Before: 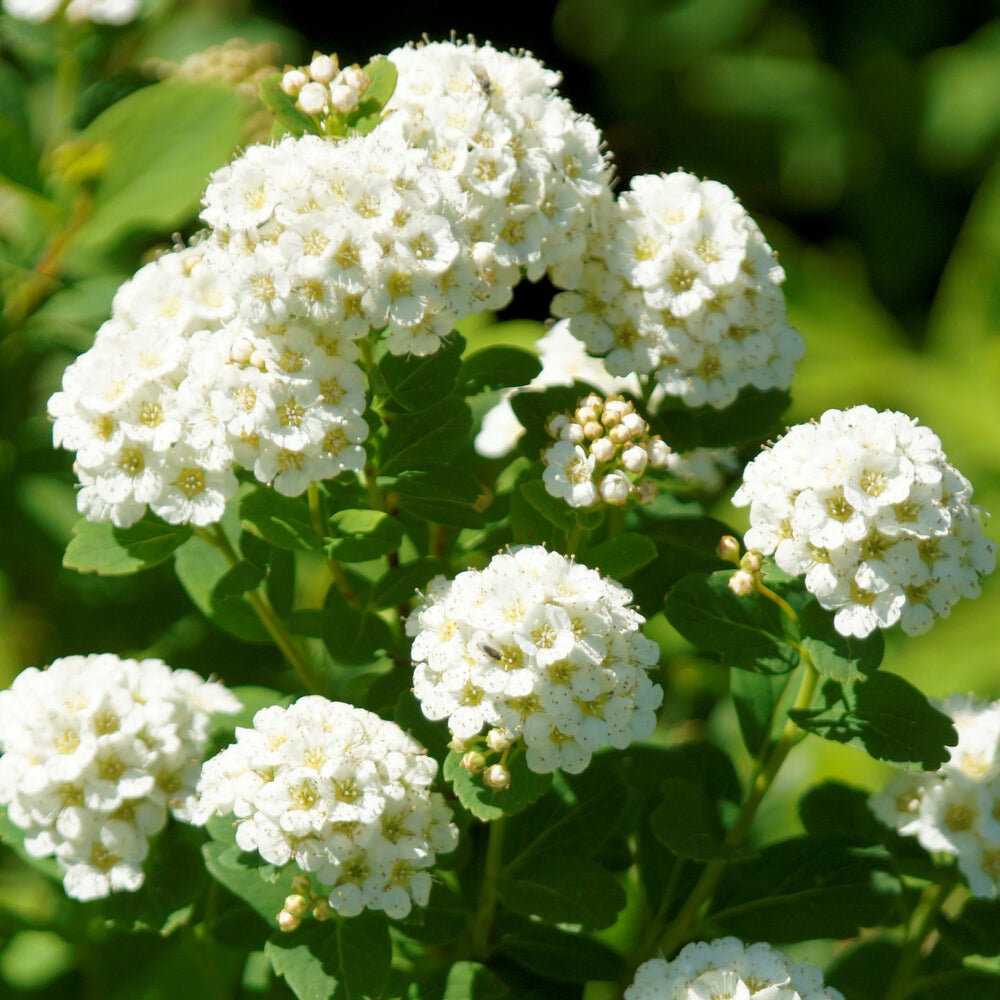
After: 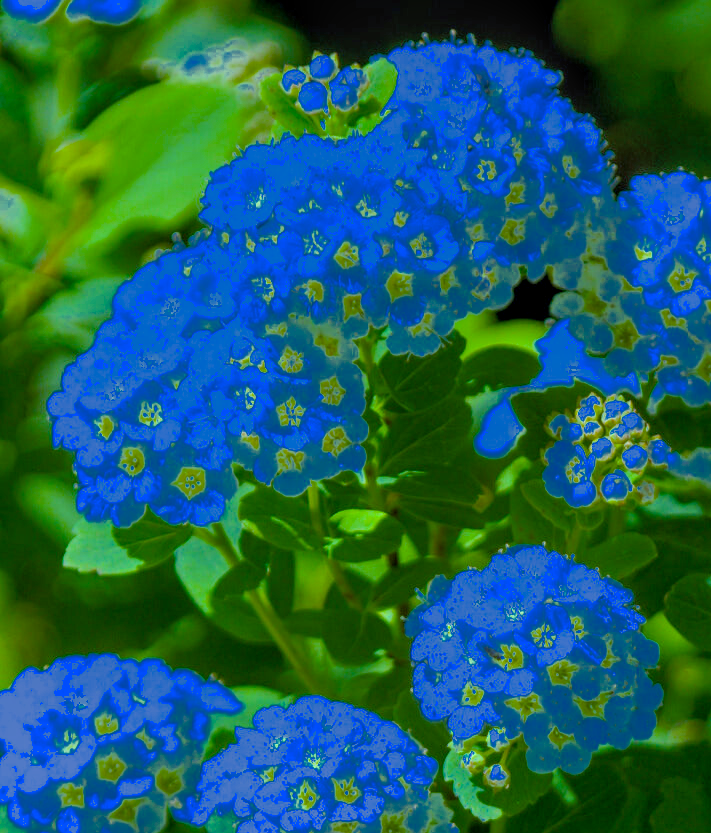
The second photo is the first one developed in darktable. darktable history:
color zones: curves: ch0 [(0, 0.497) (0.143, 0.5) (0.286, 0.5) (0.429, 0.483) (0.571, 0.116) (0.714, -0.006) (0.857, 0.28) (1, 0.497)]
white balance: red 0.766, blue 1.537
shadows and highlights: on, module defaults
exposure: exposure -0.072 EV, compensate highlight preservation false
color balance rgb: perceptual saturation grading › global saturation 36%, perceptual brilliance grading › global brilliance 10%, global vibrance 20%
local contrast: detail 130%
crop: right 28.885%, bottom 16.626%
